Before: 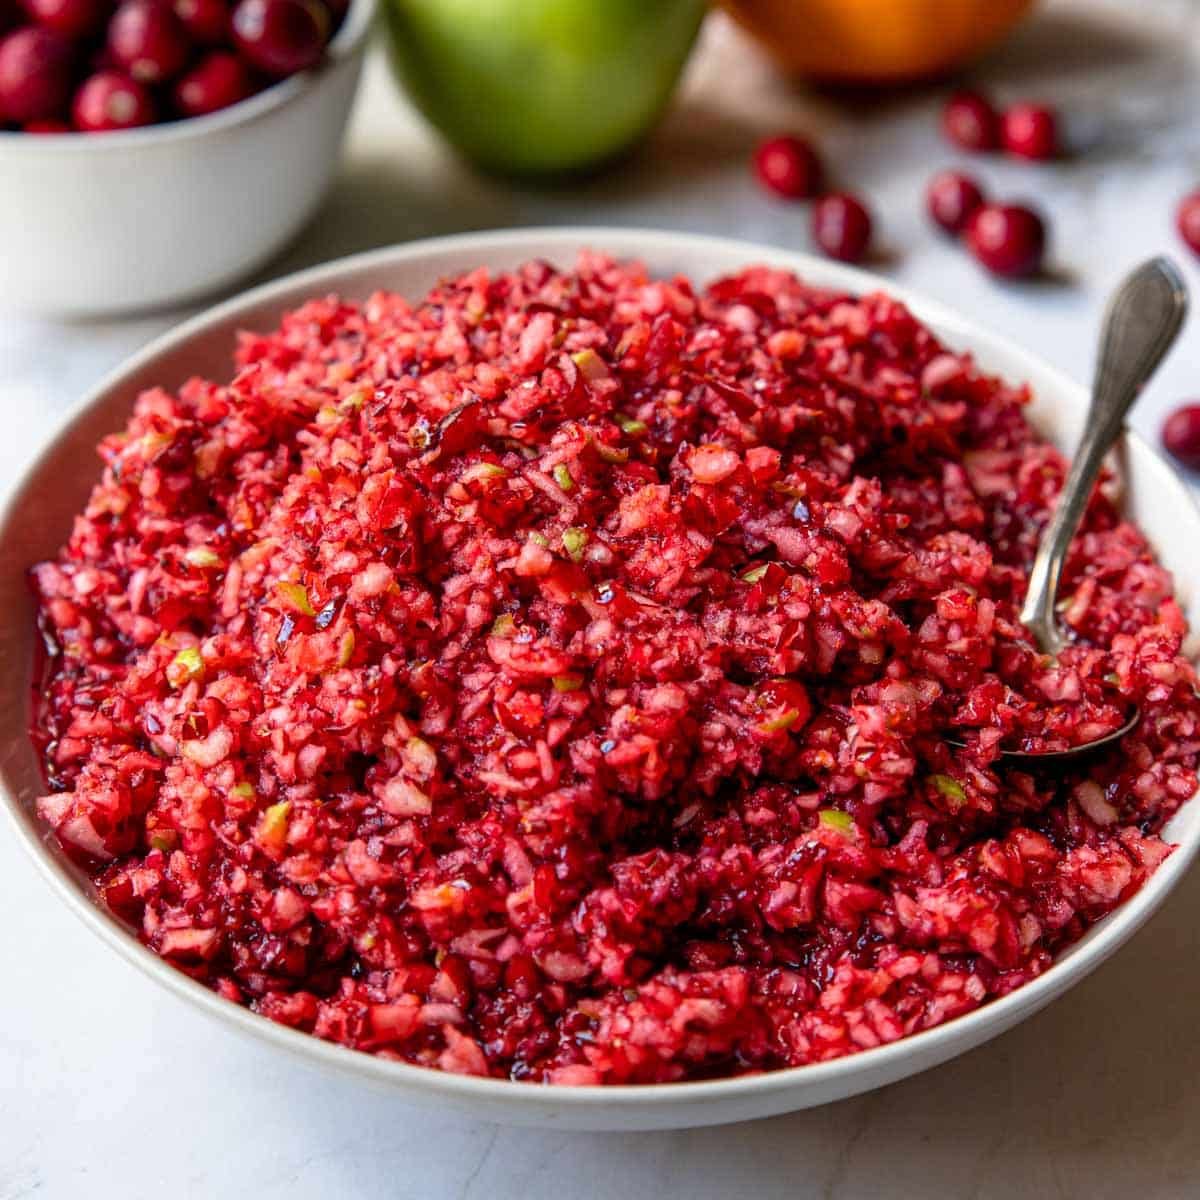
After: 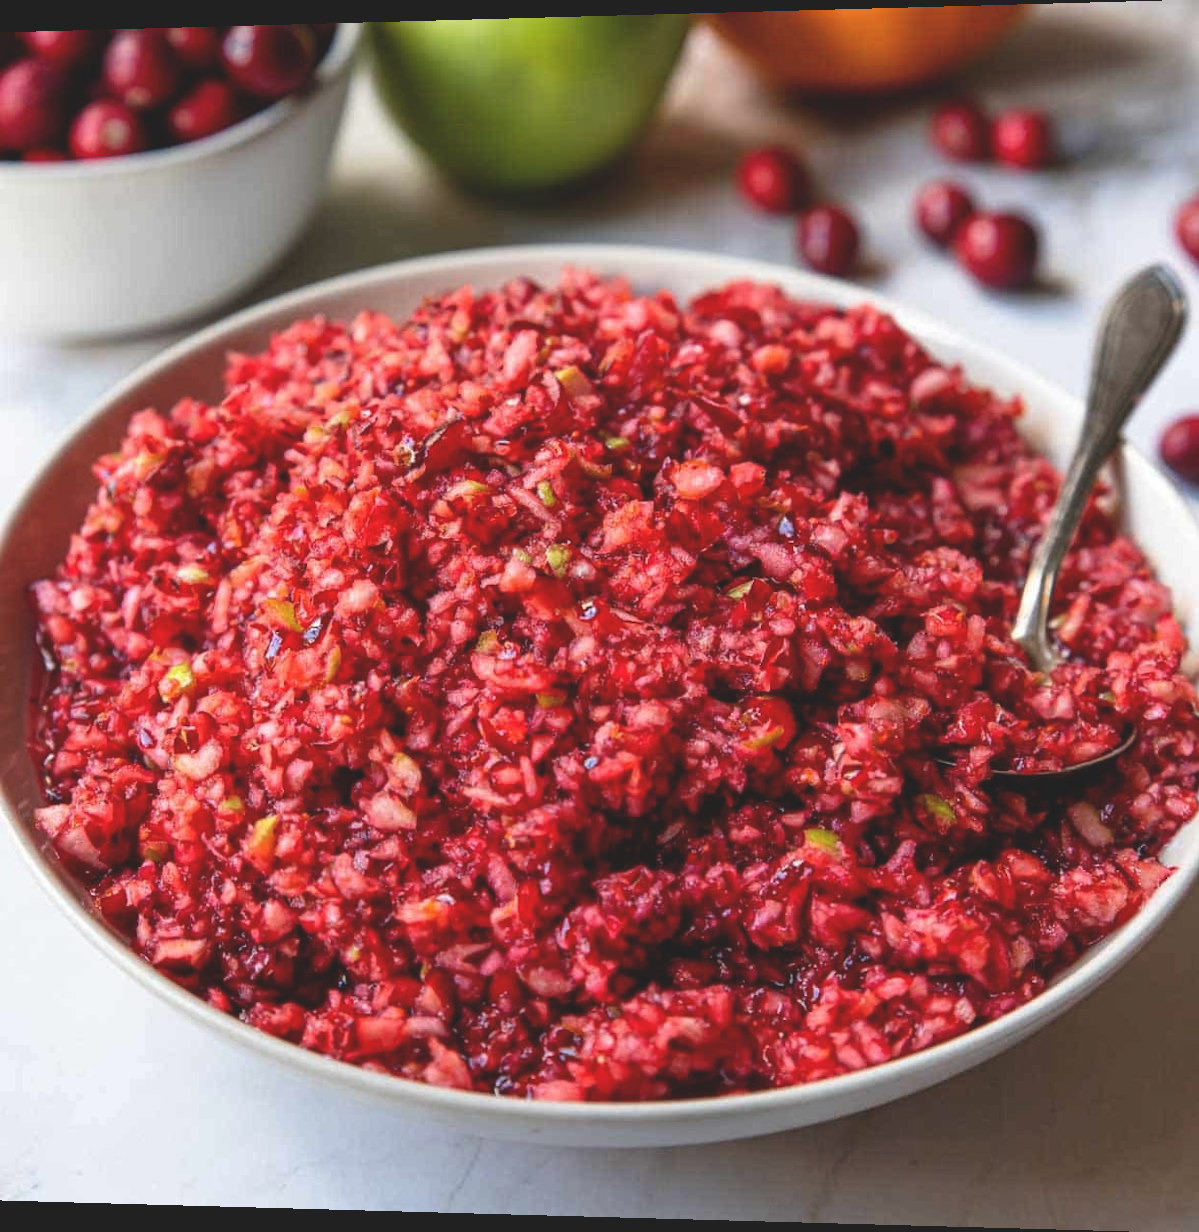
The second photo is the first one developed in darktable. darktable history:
rotate and perspective: lens shift (horizontal) -0.055, automatic cropping off
exposure: black level correction -0.015, compensate highlight preservation false
